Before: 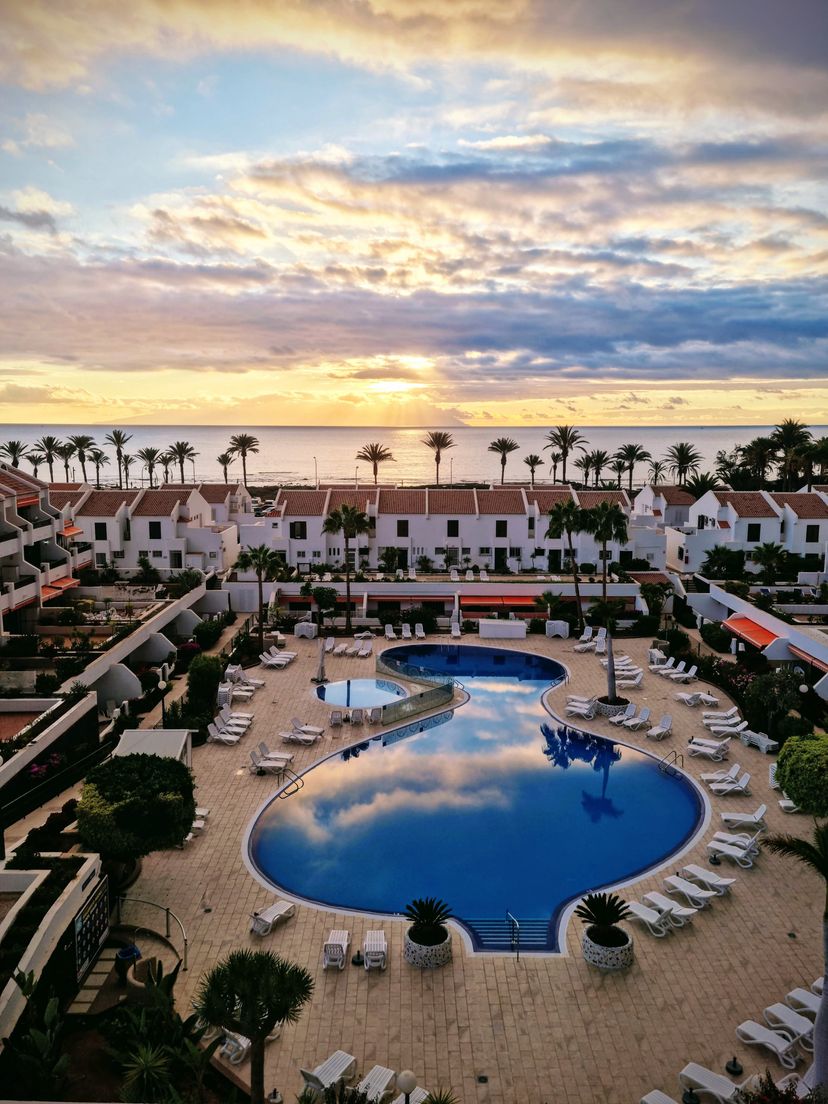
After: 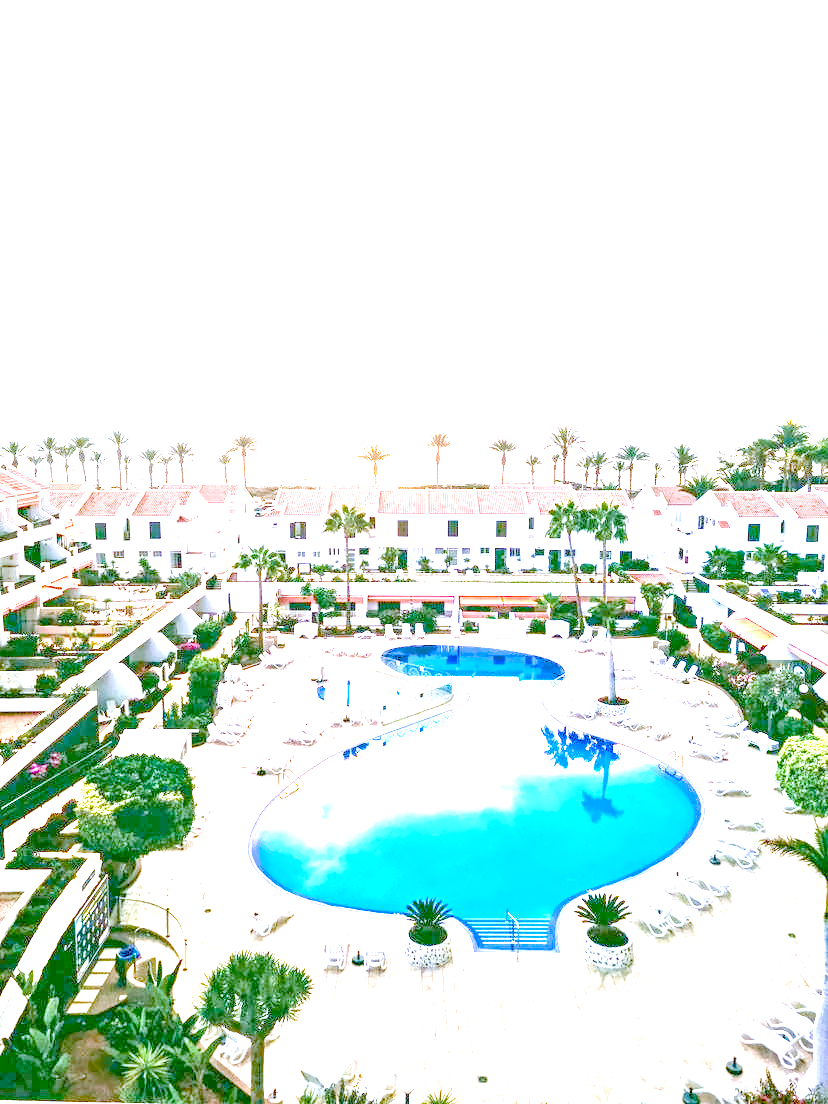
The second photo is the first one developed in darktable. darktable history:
local contrast: on, module defaults
color calibration: x 0.37, y 0.382, temperature 4313.32 K
denoise (profiled): preserve shadows 1.52, scattering 0.002, a [-1, 0, 0], compensate highlight preservation false
haze removal: compatibility mode true, adaptive false
highlight reconstruction: on, module defaults
lens correction: scale 1, crop 1, focal 35, aperture 2.8, distance 1.17, camera "Canon EOS RP", lens "Canon RF 35mm F1.8 MACRO IS STM"
velvia: on, module defaults
exposure: black level correction 0, exposure 1.975 EV, compensate exposure bias true, compensate highlight preservation false
color balance rgb: perceptual saturation grading › global saturation 35%, perceptual saturation grading › highlights -25%, perceptual saturation grading › shadows 50%
